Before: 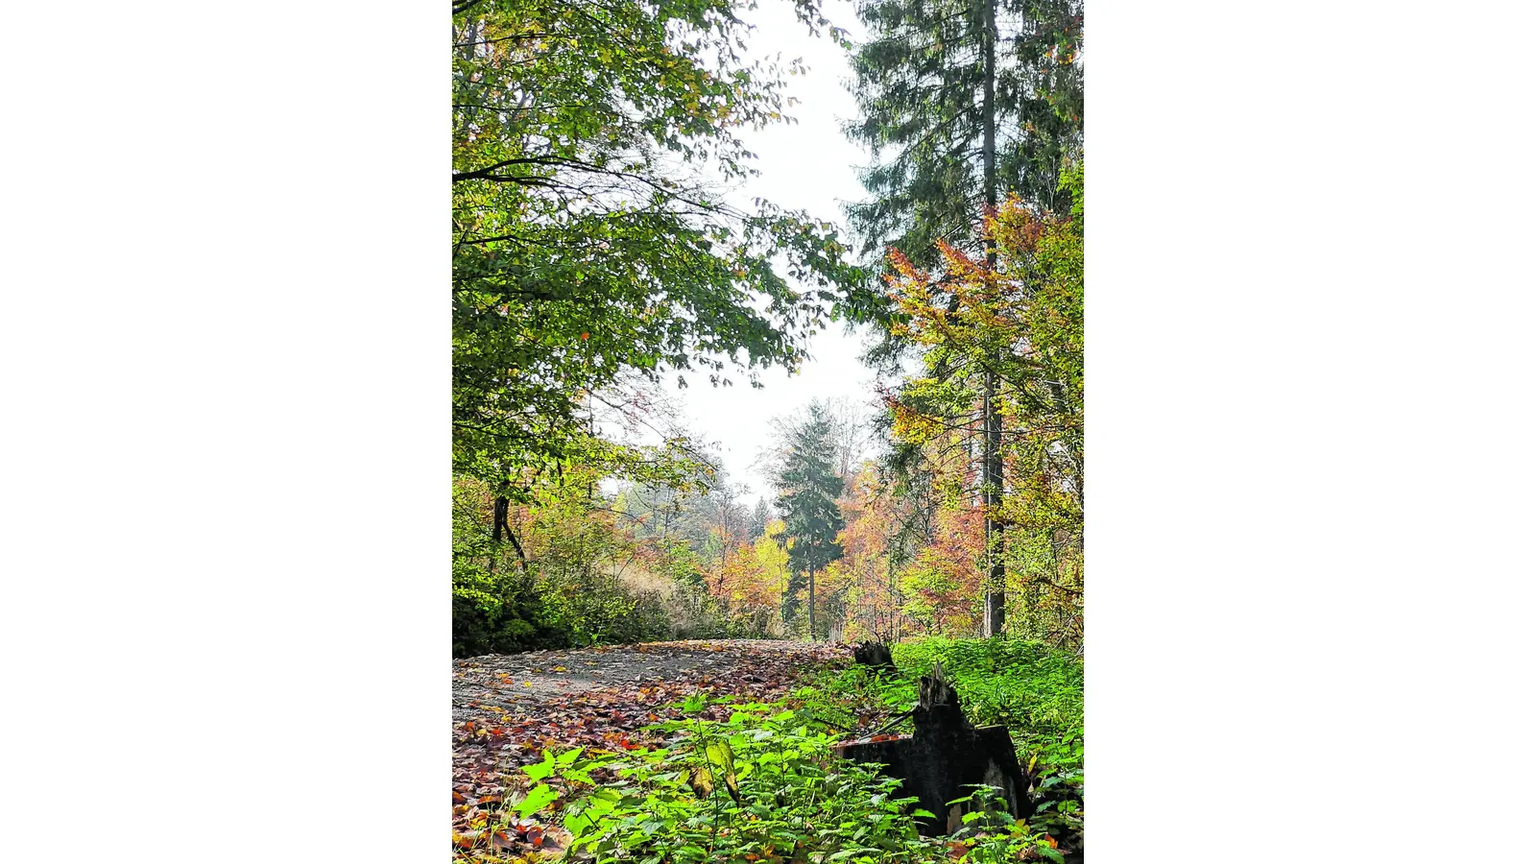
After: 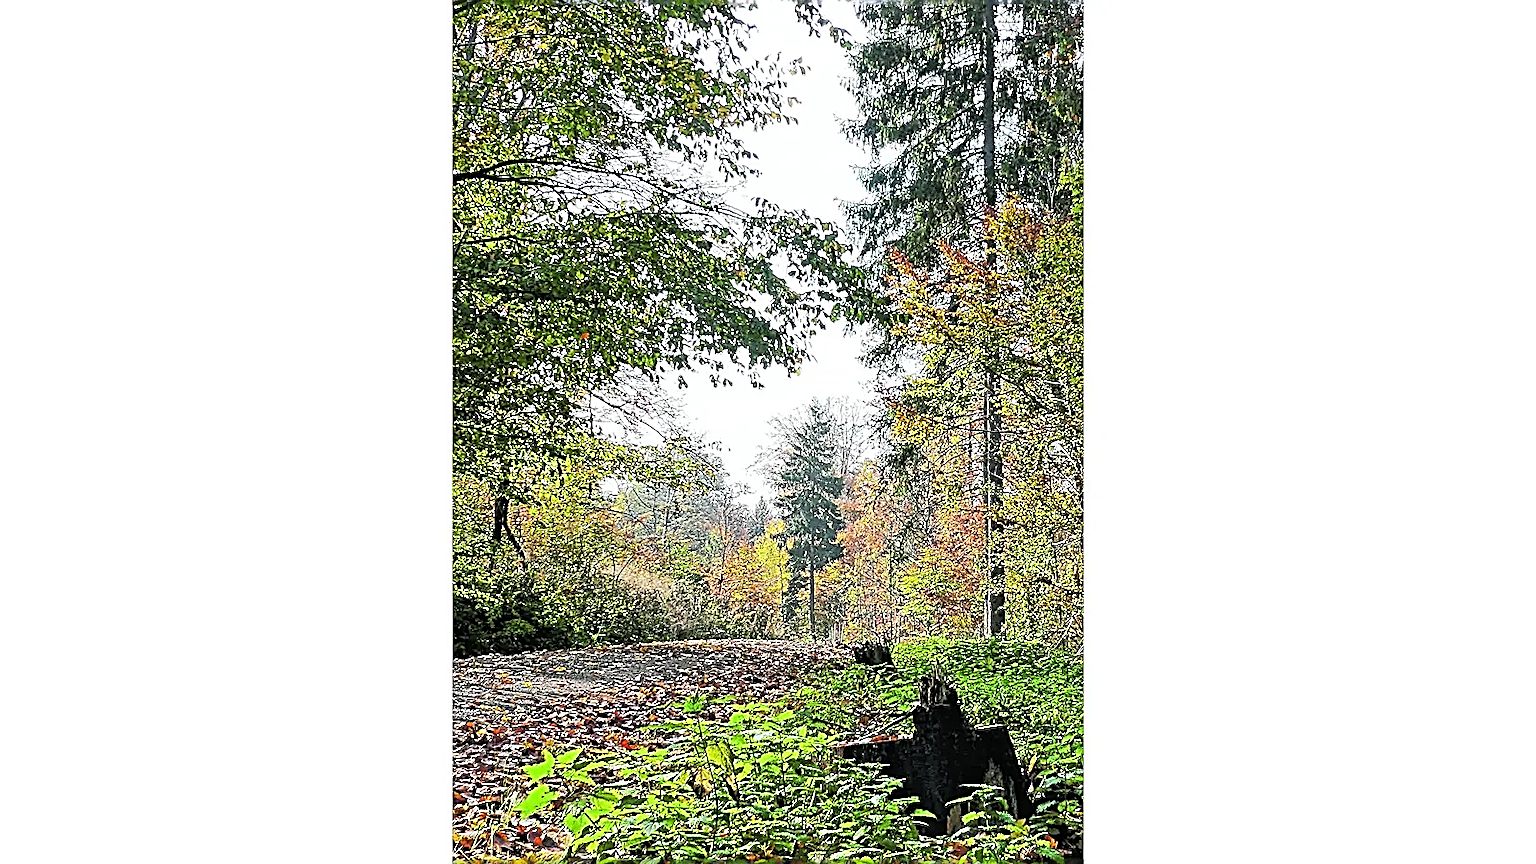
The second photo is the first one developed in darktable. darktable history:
grain: coarseness 22.88 ISO
sharpen: amount 2
